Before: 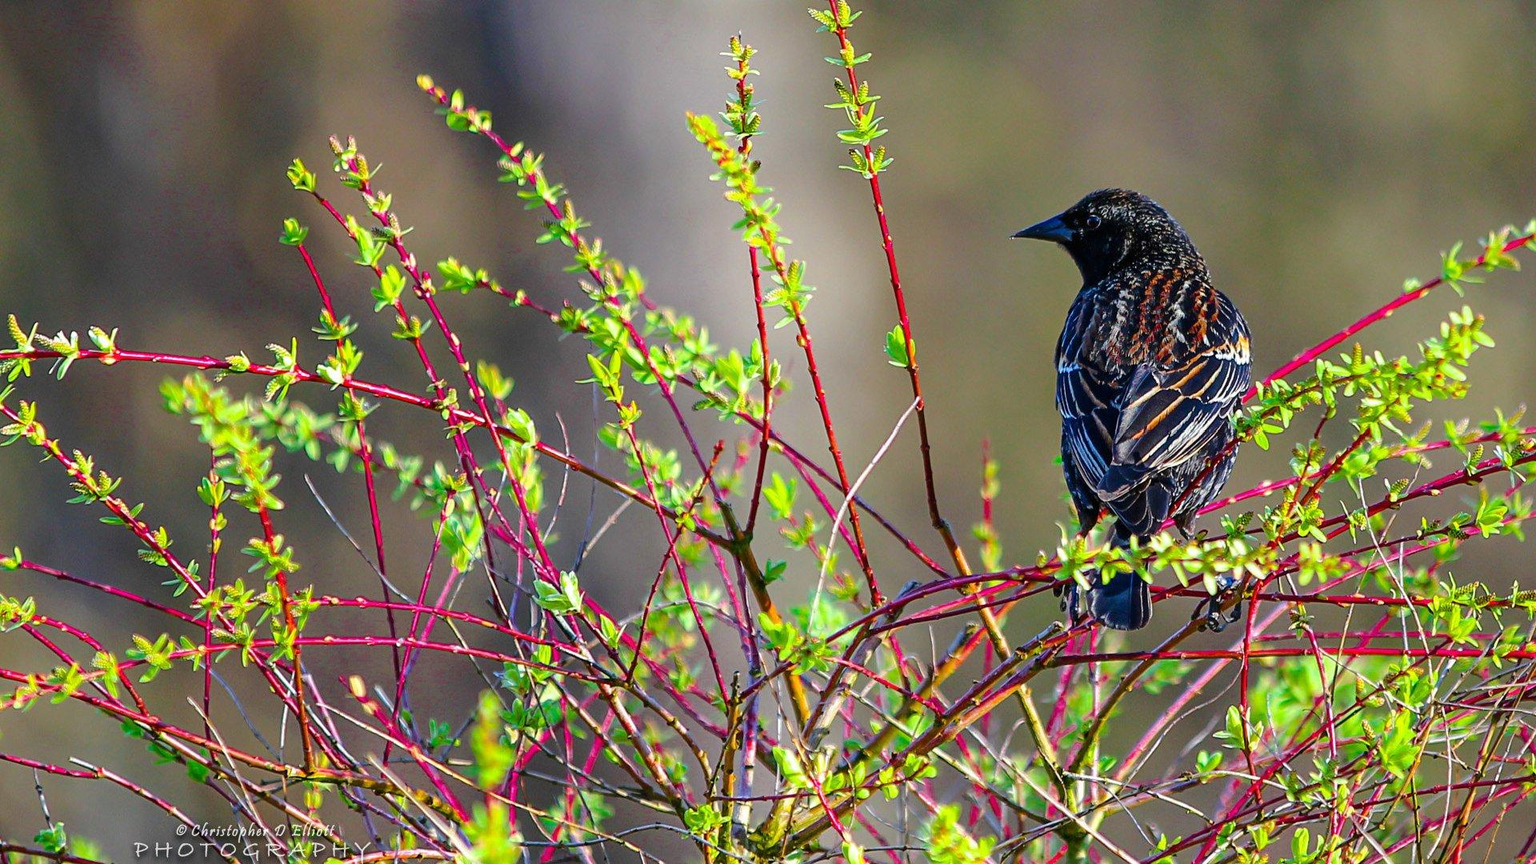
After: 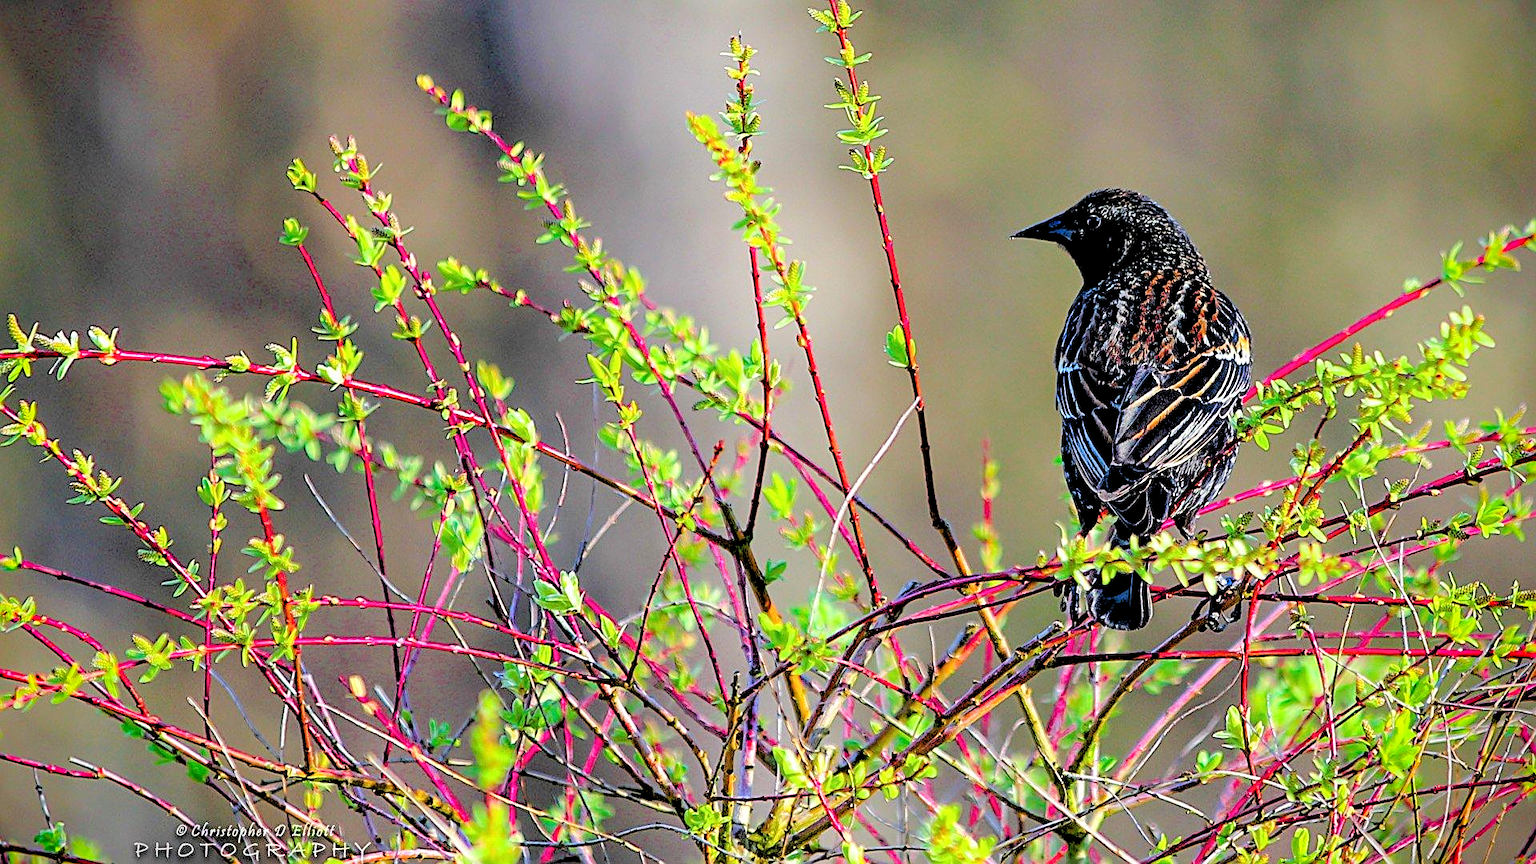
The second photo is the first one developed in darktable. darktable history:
color correction: highlights a* 0.003, highlights b* -0.283
sharpen: on, module defaults
vignetting: fall-off start 88.53%, fall-off radius 44.2%, saturation 0.376, width/height ratio 1.161
rgb levels: levels [[0.027, 0.429, 0.996], [0, 0.5, 1], [0, 0.5, 1]]
